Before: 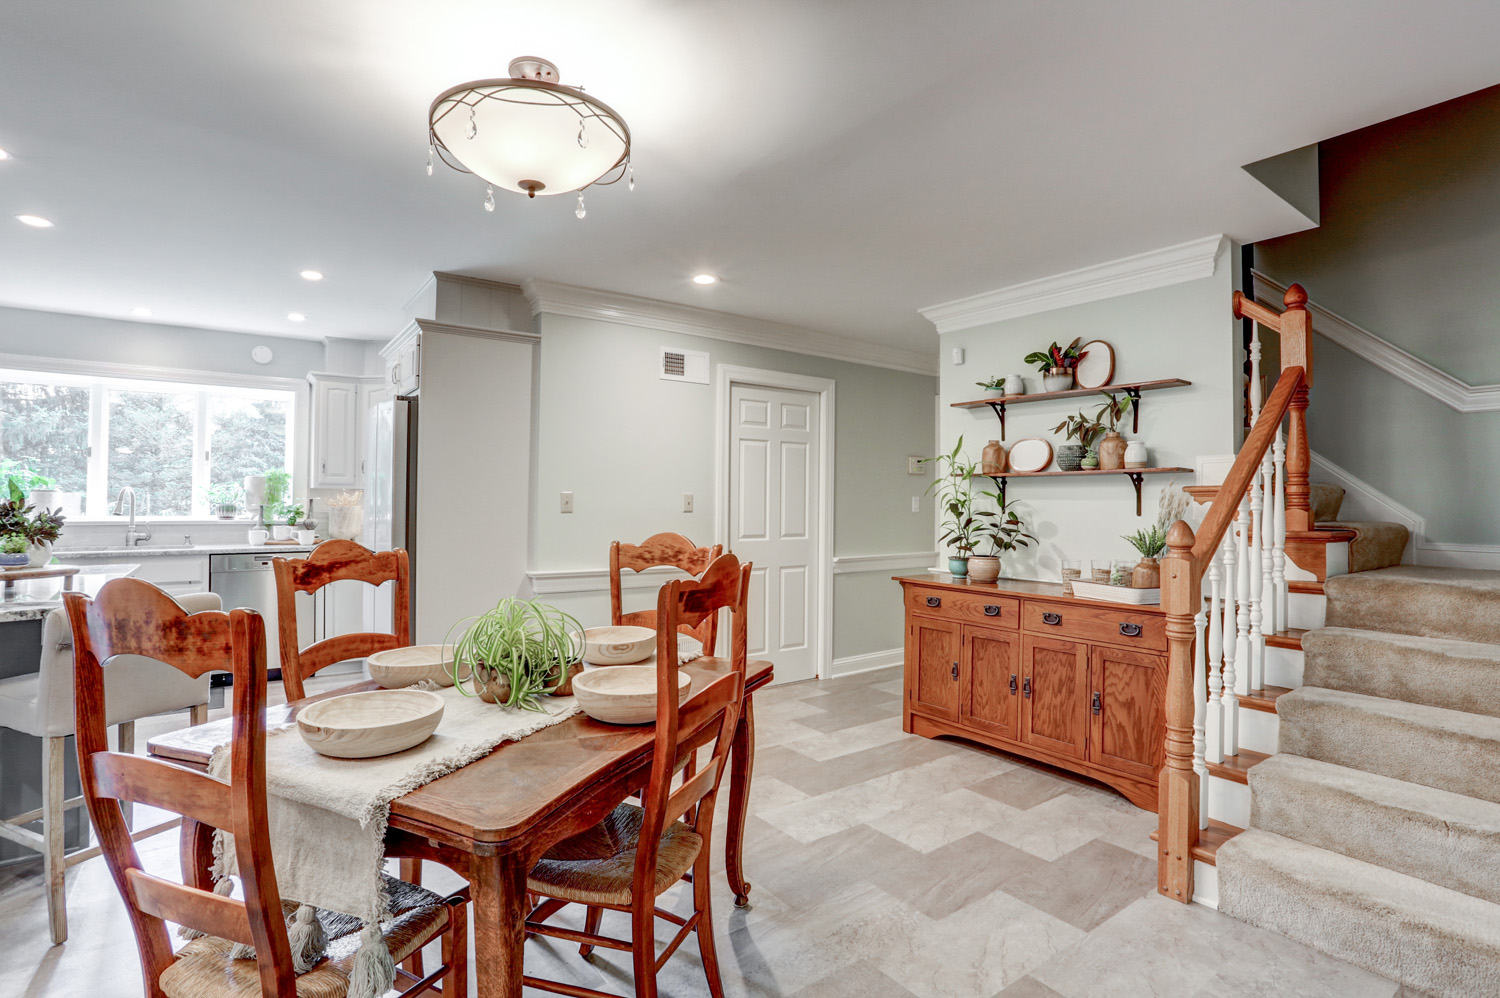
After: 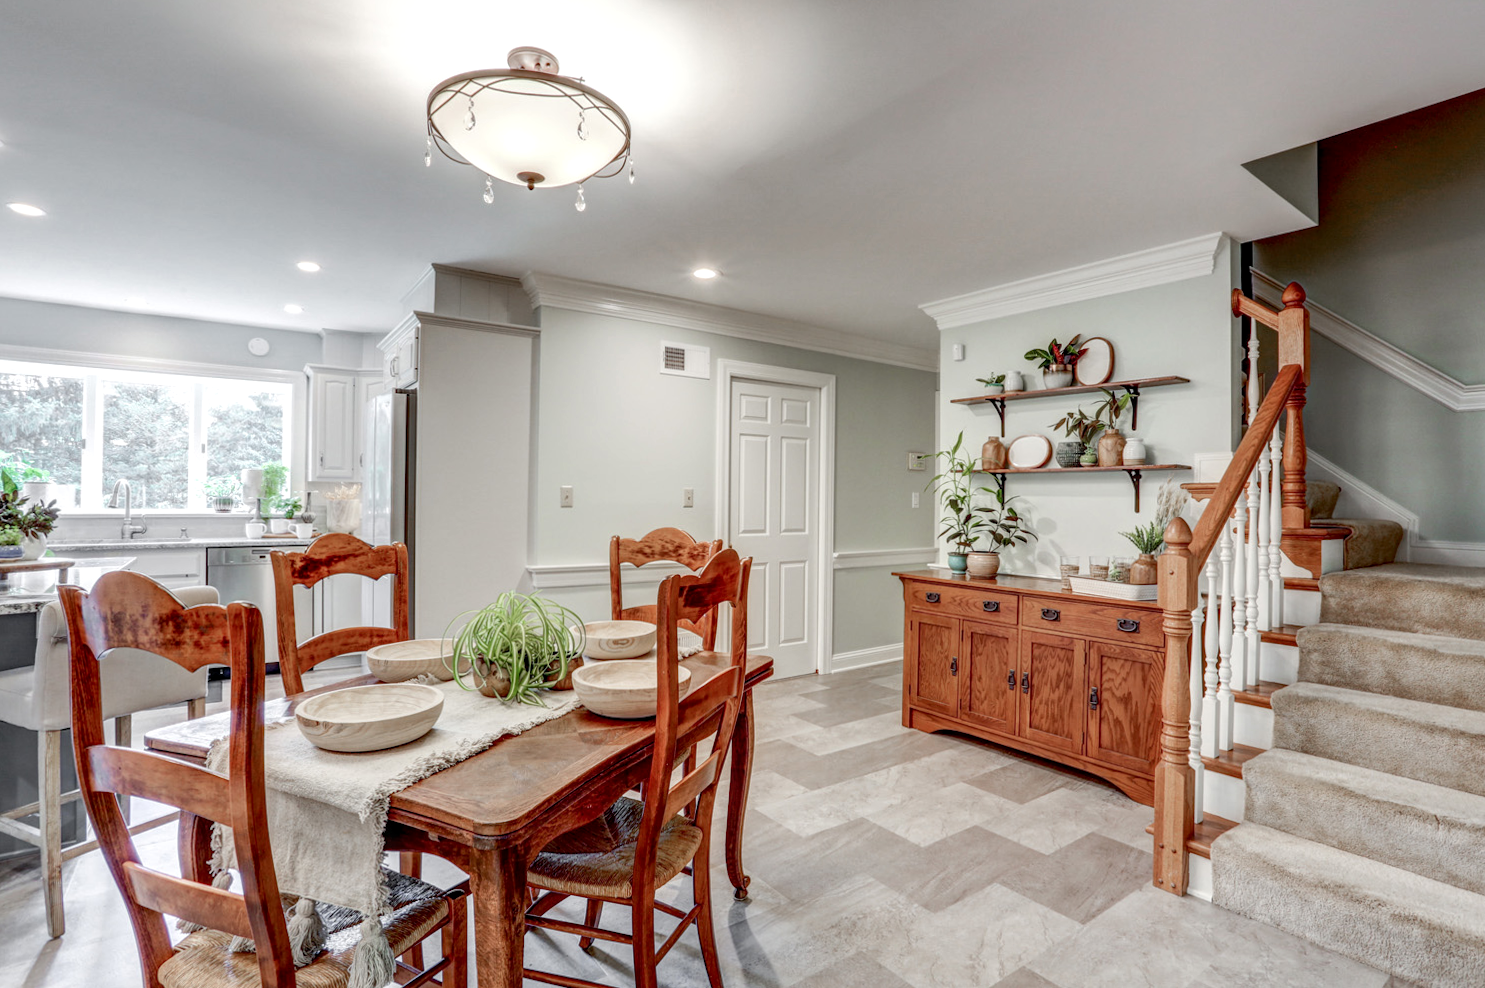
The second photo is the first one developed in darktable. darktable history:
local contrast: on, module defaults
rotate and perspective: rotation 0.174°, lens shift (vertical) 0.013, lens shift (horizontal) 0.019, shear 0.001, automatic cropping original format, crop left 0.007, crop right 0.991, crop top 0.016, crop bottom 0.997
